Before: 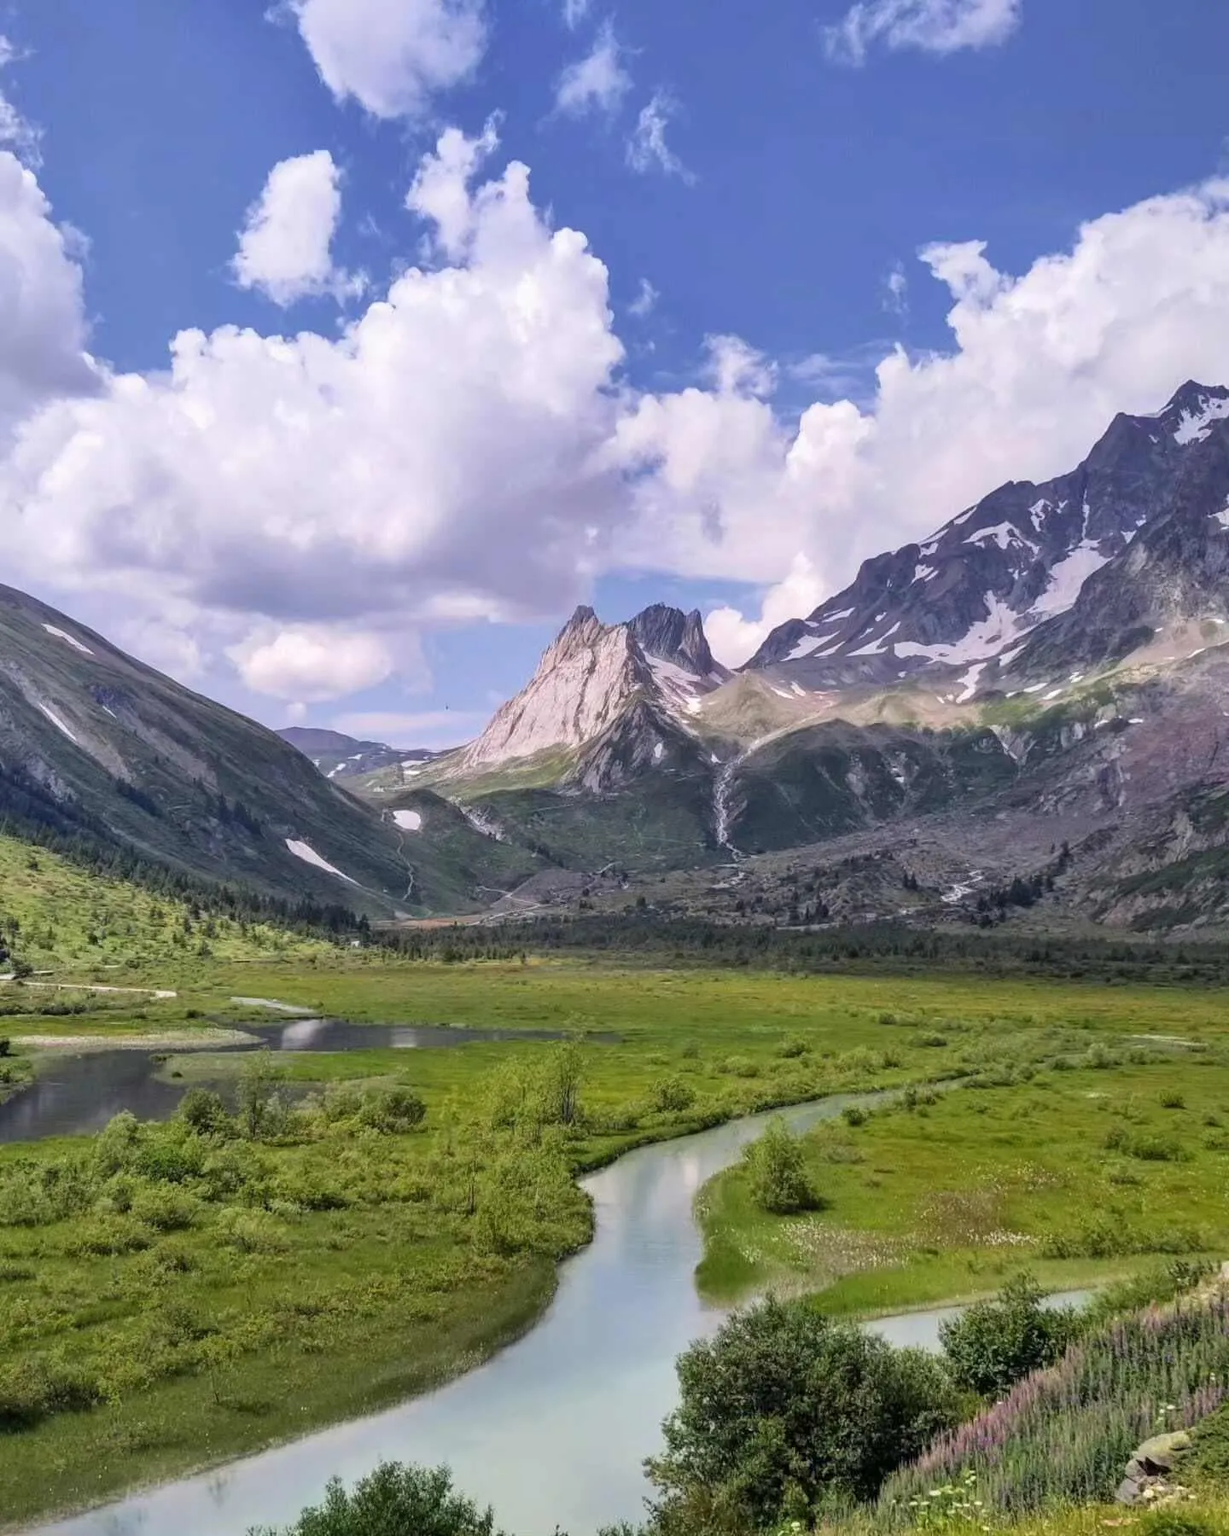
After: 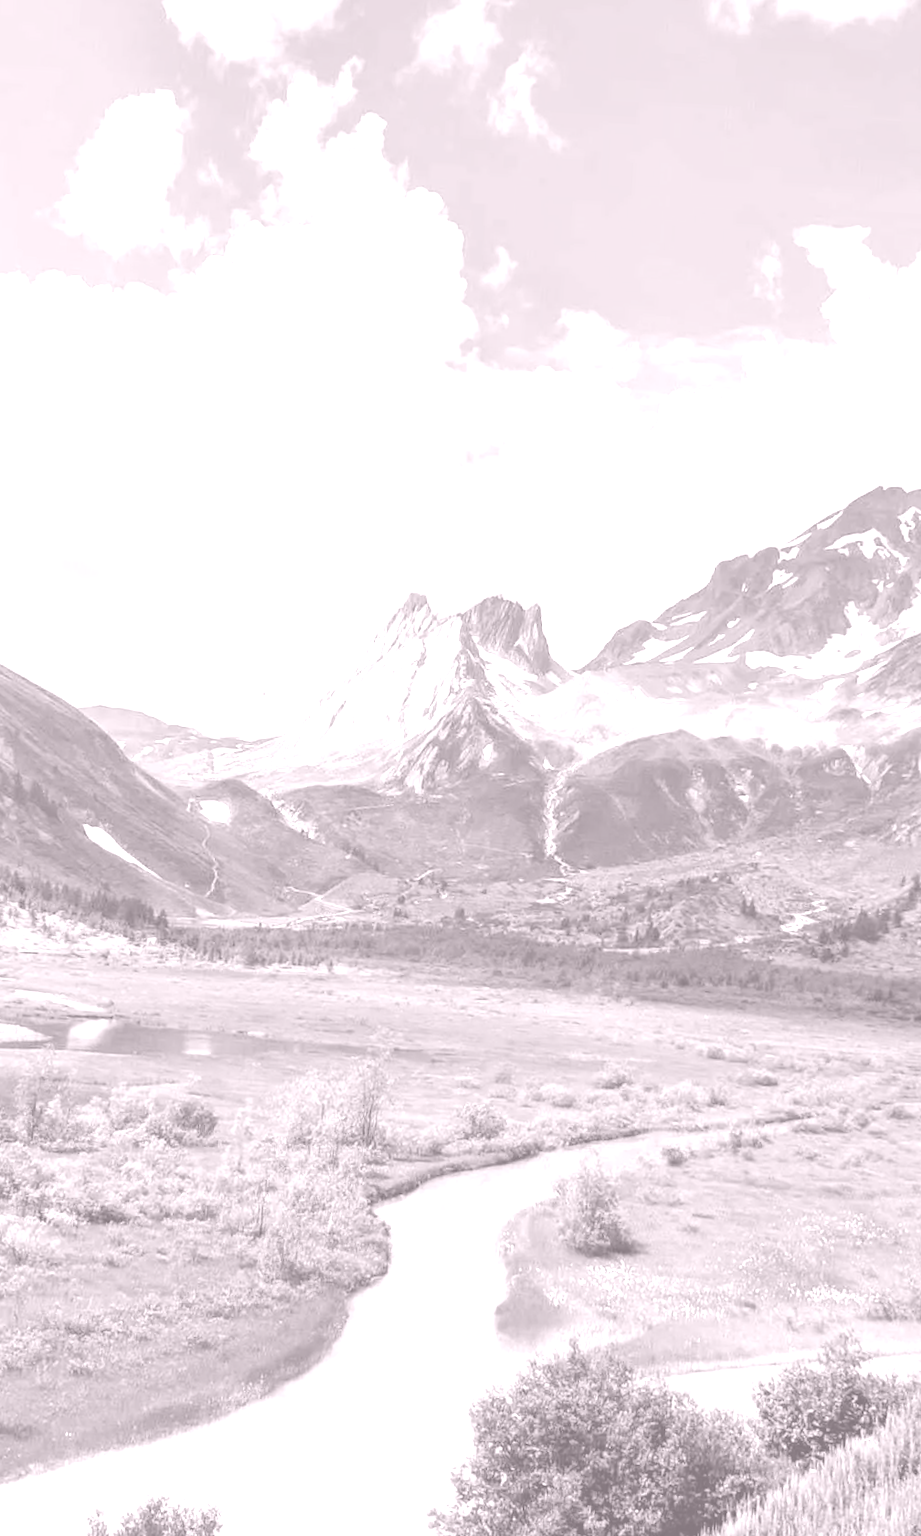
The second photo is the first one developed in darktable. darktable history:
crop and rotate: angle -3.27°, left 14.277%, top 0.028%, right 10.766%, bottom 0.028%
contrast brightness saturation: saturation -0.05
colorize: hue 25.2°, saturation 83%, source mix 82%, lightness 79%, version 1
